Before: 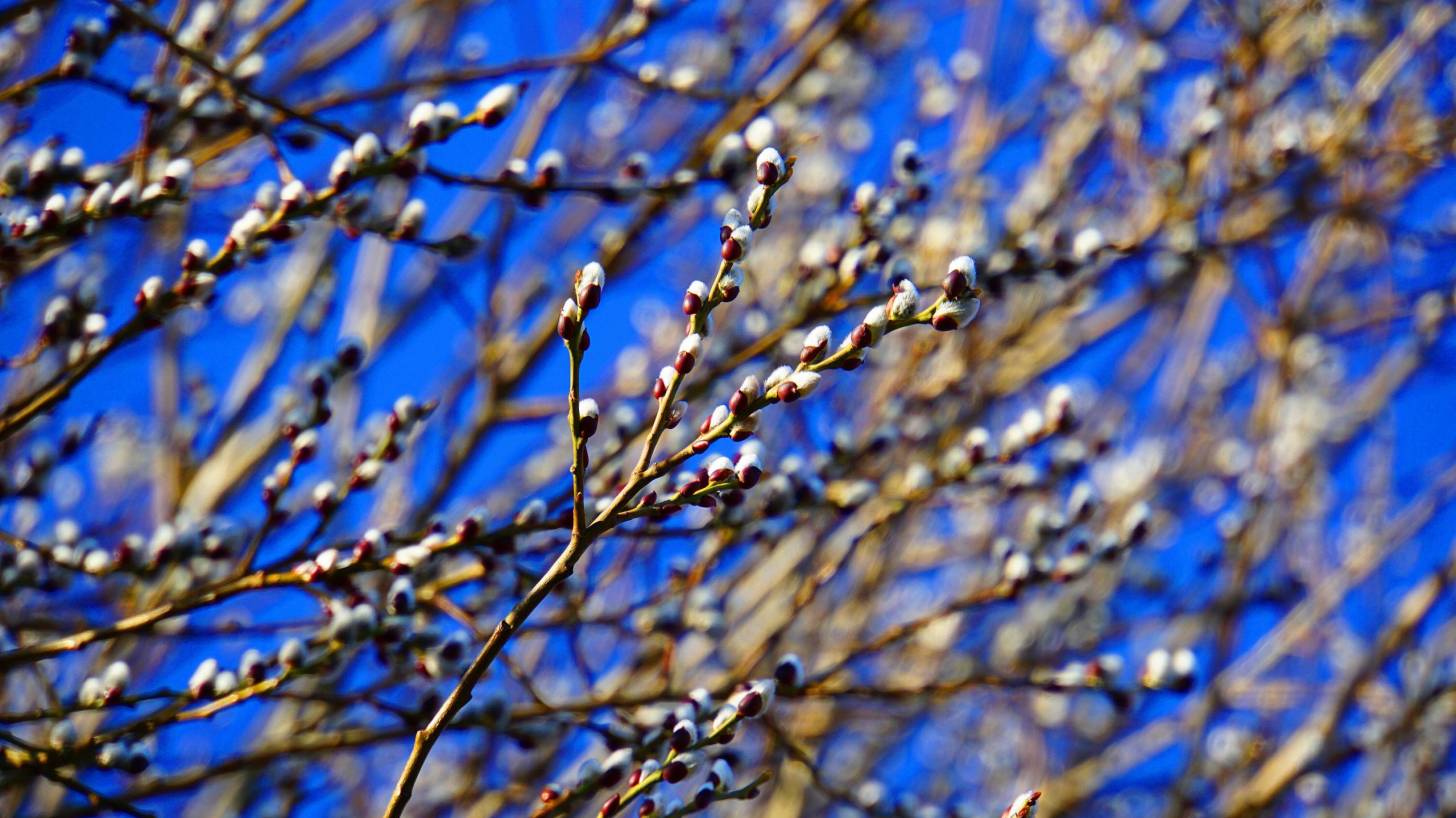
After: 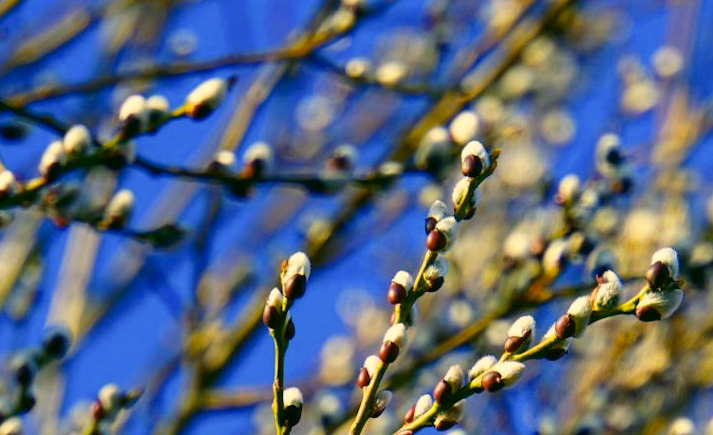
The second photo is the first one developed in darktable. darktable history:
color correction: highlights a* 5.3, highlights b* 24.26, shadows a* -15.58, shadows b* 4.02
crop: left 19.556%, right 30.401%, bottom 46.458%
rotate and perspective: rotation 0.226°, lens shift (vertical) -0.042, crop left 0.023, crop right 0.982, crop top 0.006, crop bottom 0.994
